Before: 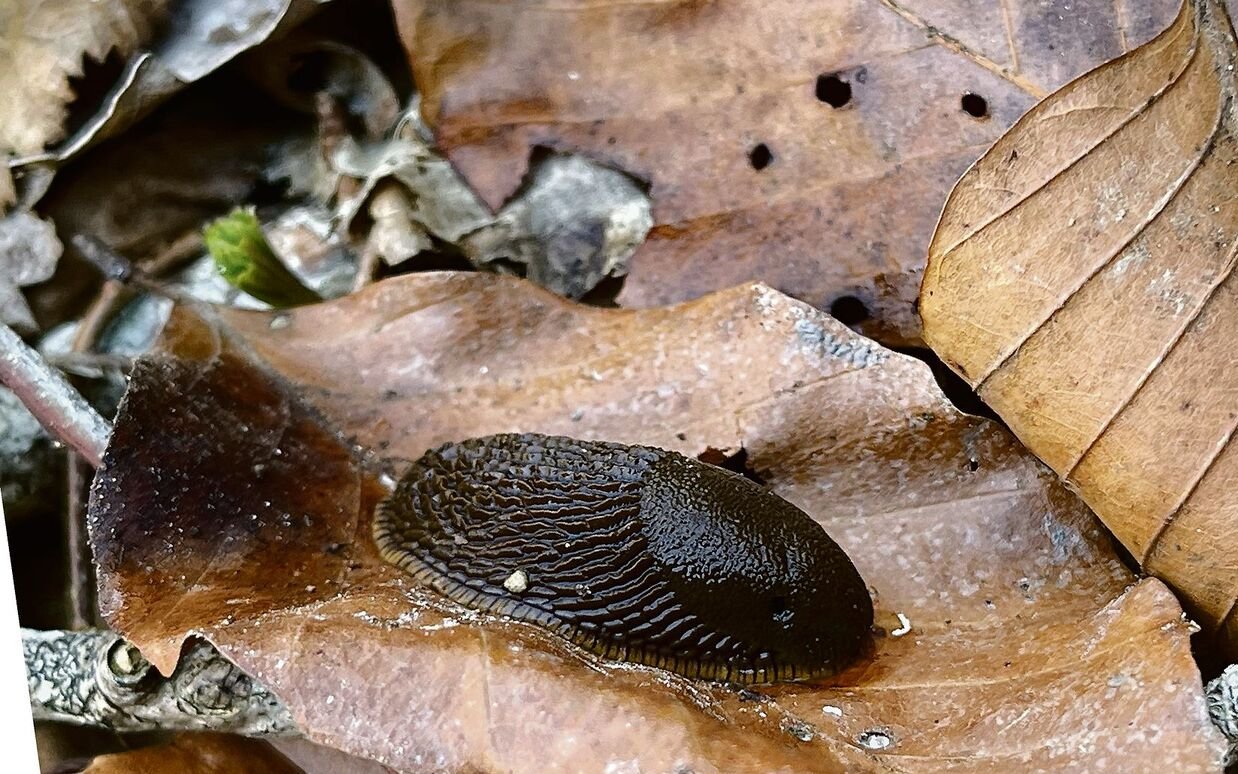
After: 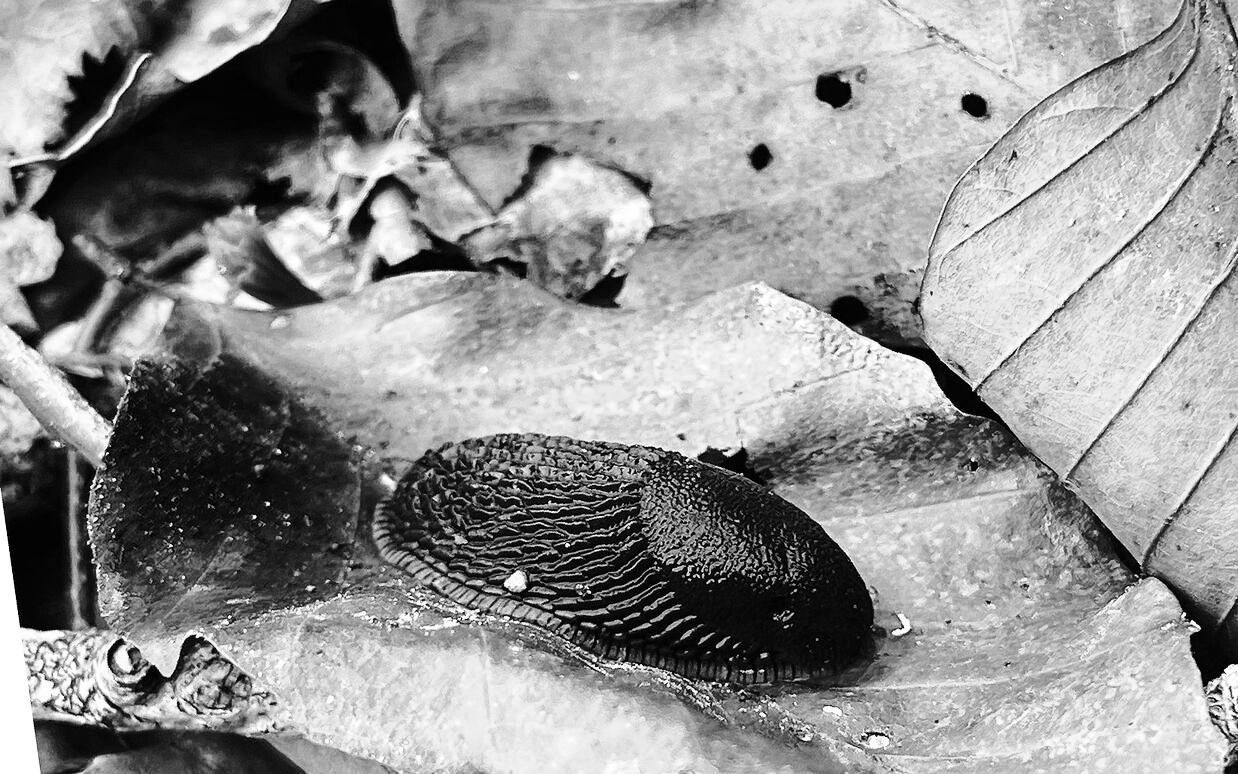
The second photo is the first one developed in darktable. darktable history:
color calibration: output gray [0.22, 0.42, 0.37, 0], illuminant Planckian (black body), x 0.368, y 0.361, temperature 4274.15 K
base curve: curves: ch0 [(0, 0) (0.028, 0.03) (0.121, 0.232) (0.46, 0.748) (0.859, 0.968) (1, 1)], preserve colors none
